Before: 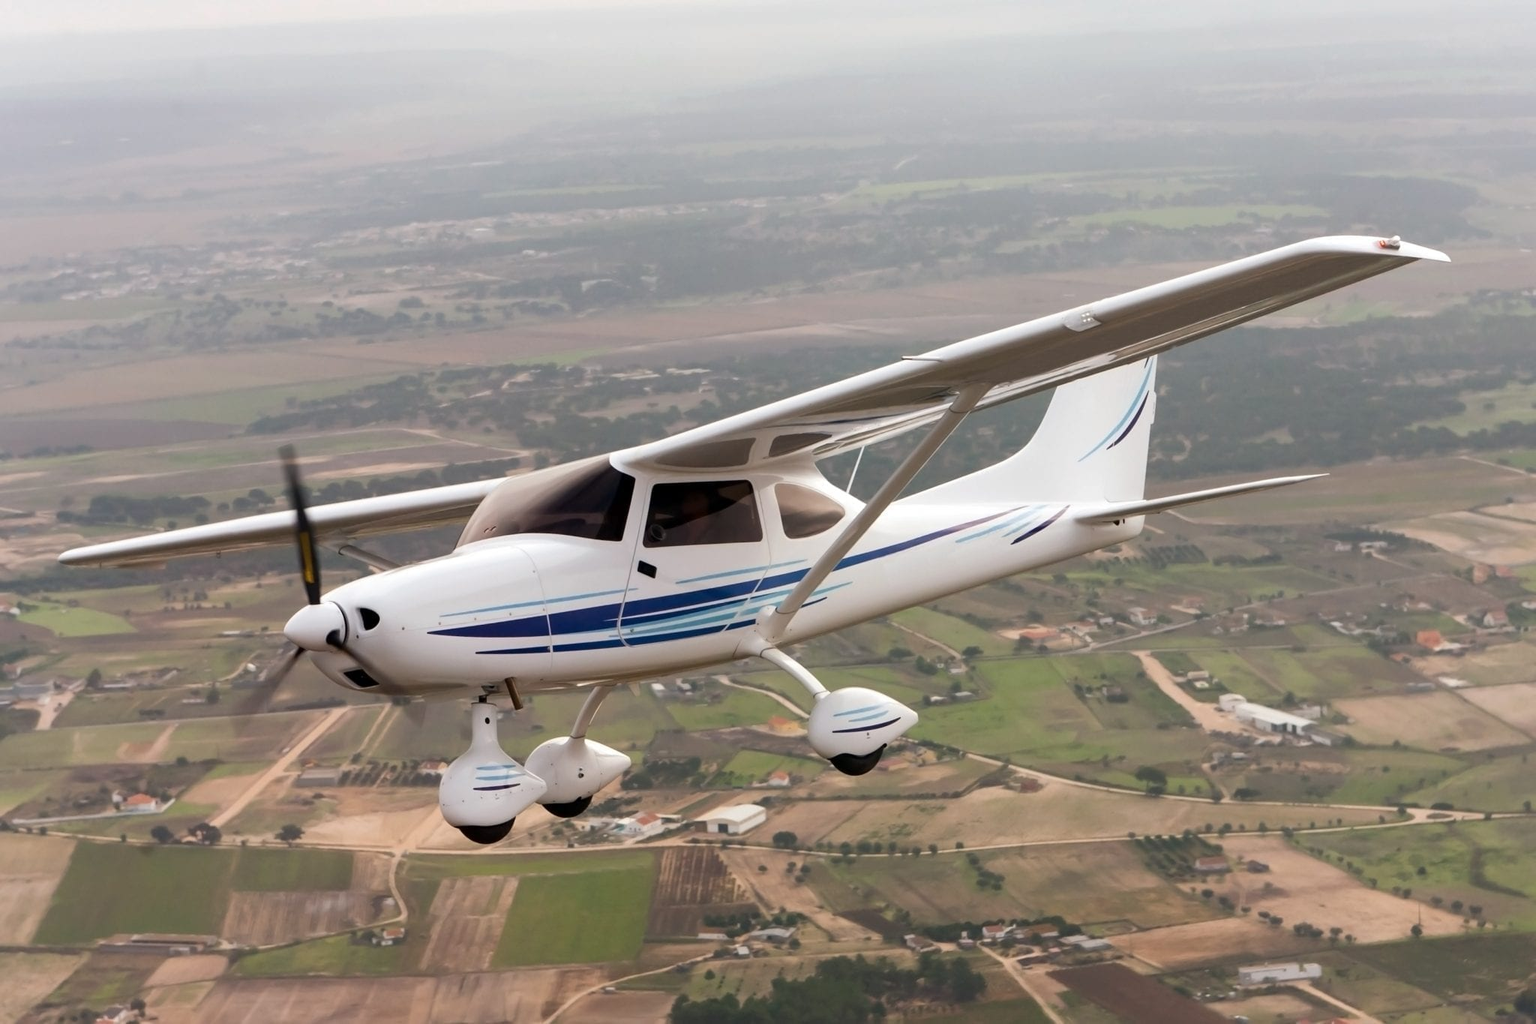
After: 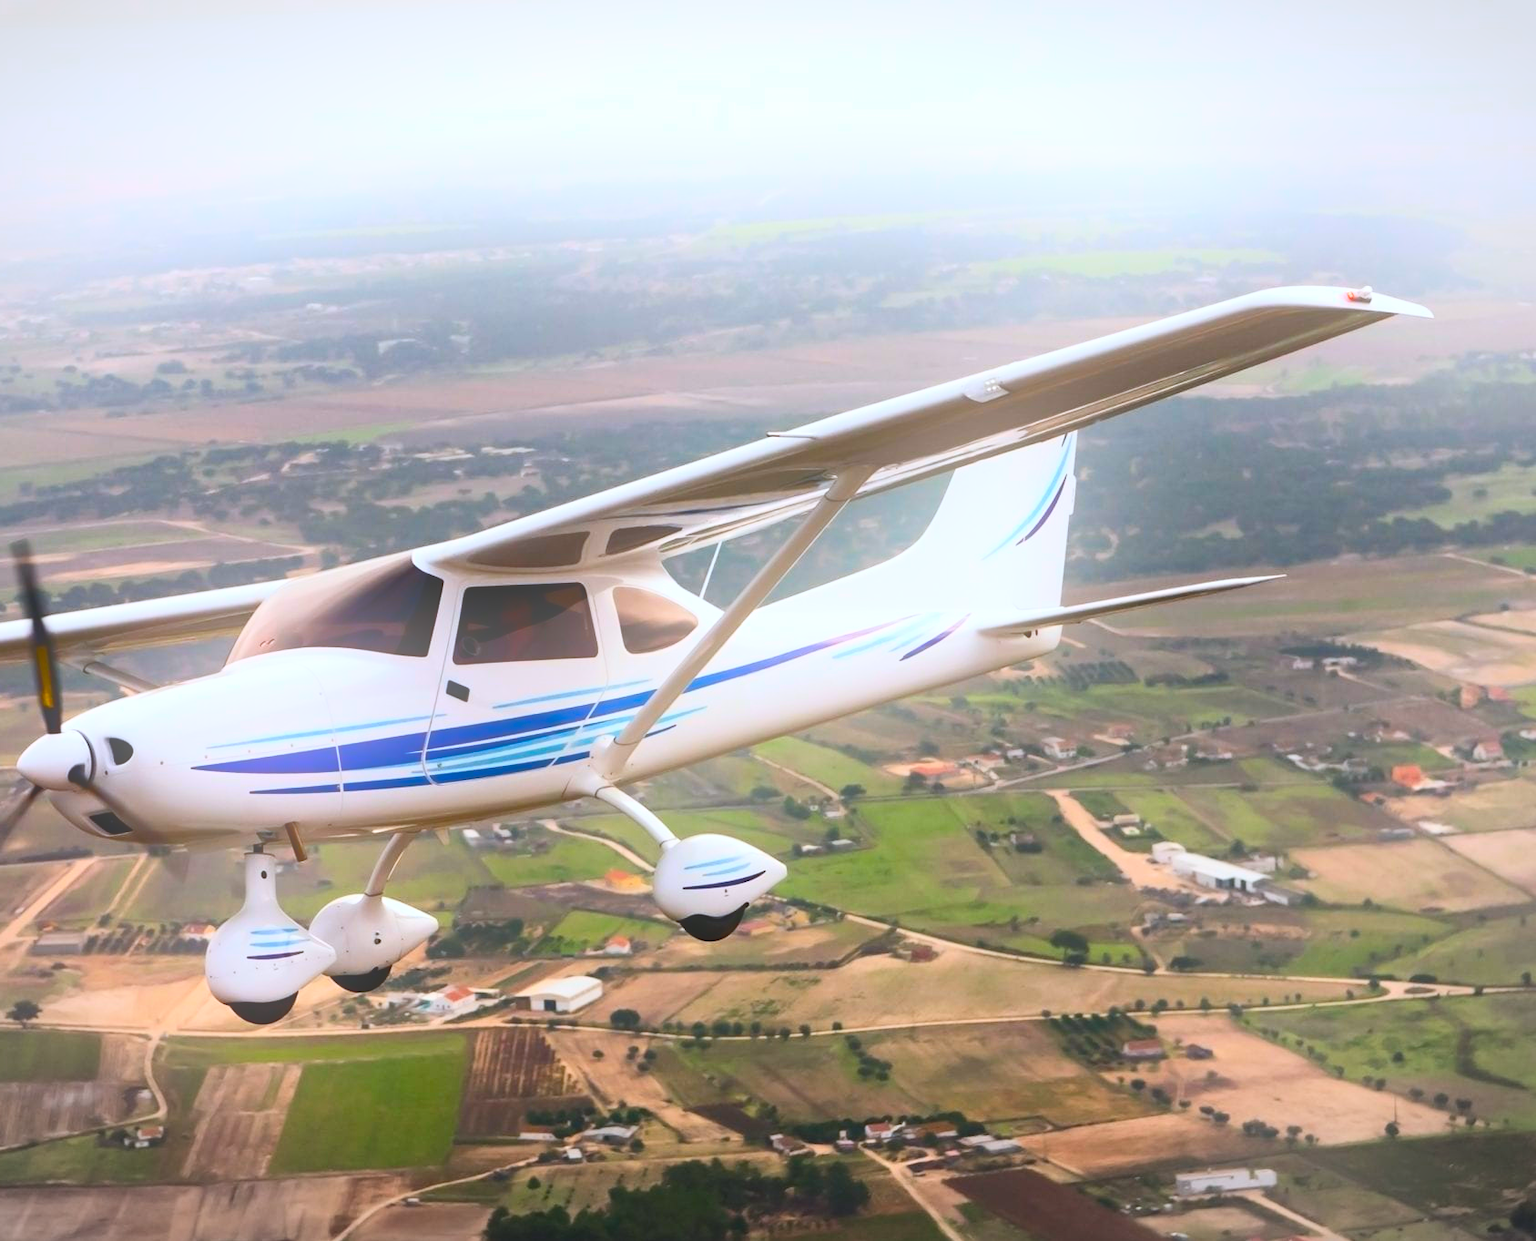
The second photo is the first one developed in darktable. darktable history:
contrast brightness saturation: contrast 0.26, brightness 0.02, saturation 0.87
bloom: on, module defaults
crop: left 17.582%, bottom 0.031%
vignetting: fall-off start 100%, brightness -0.282, width/height ratio 1.31
white balance: red 0.974, blue 1.044
